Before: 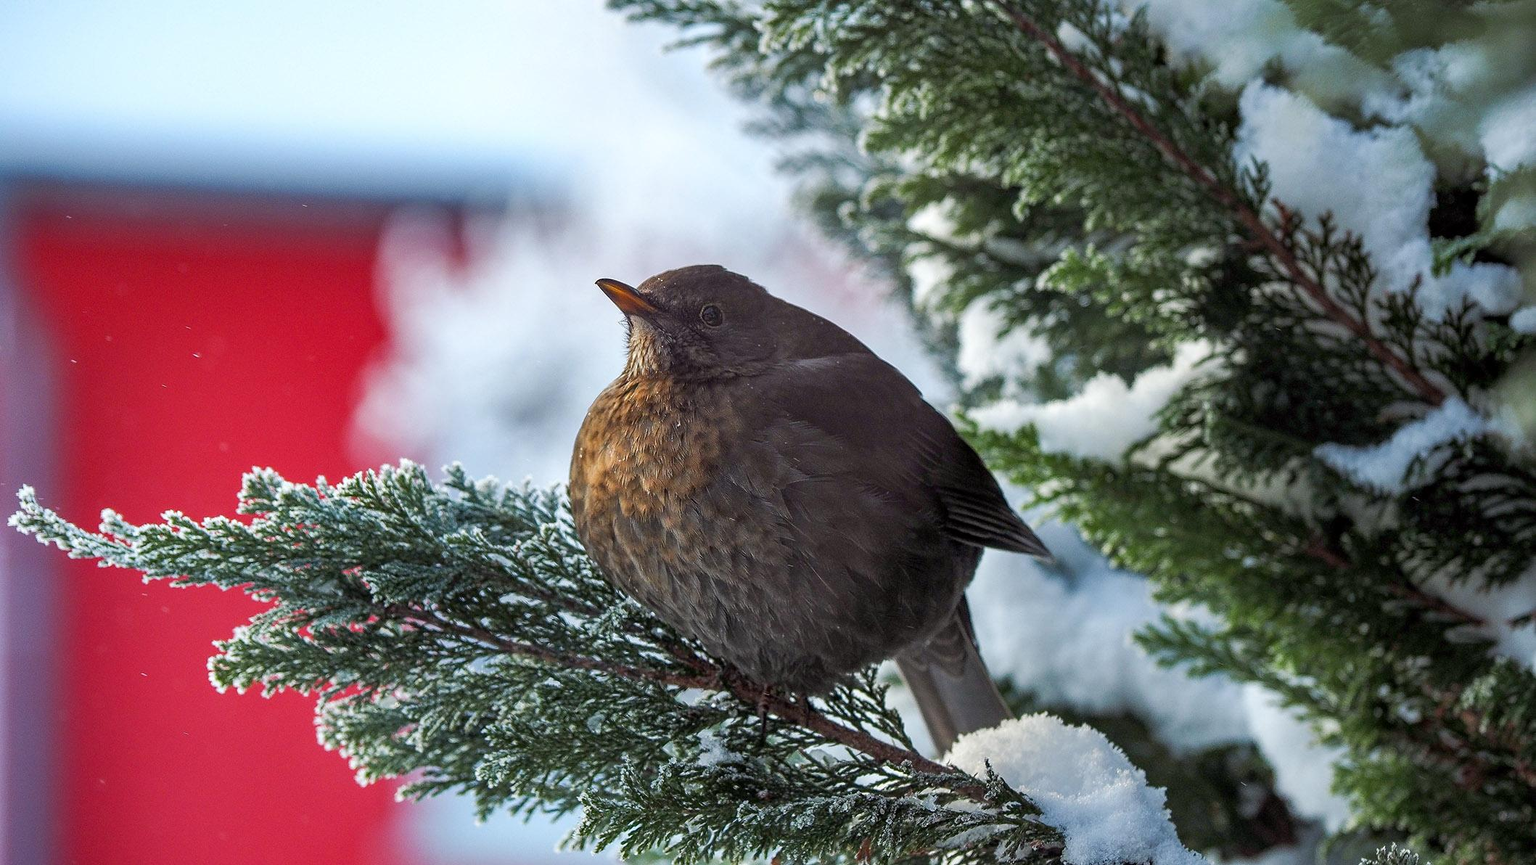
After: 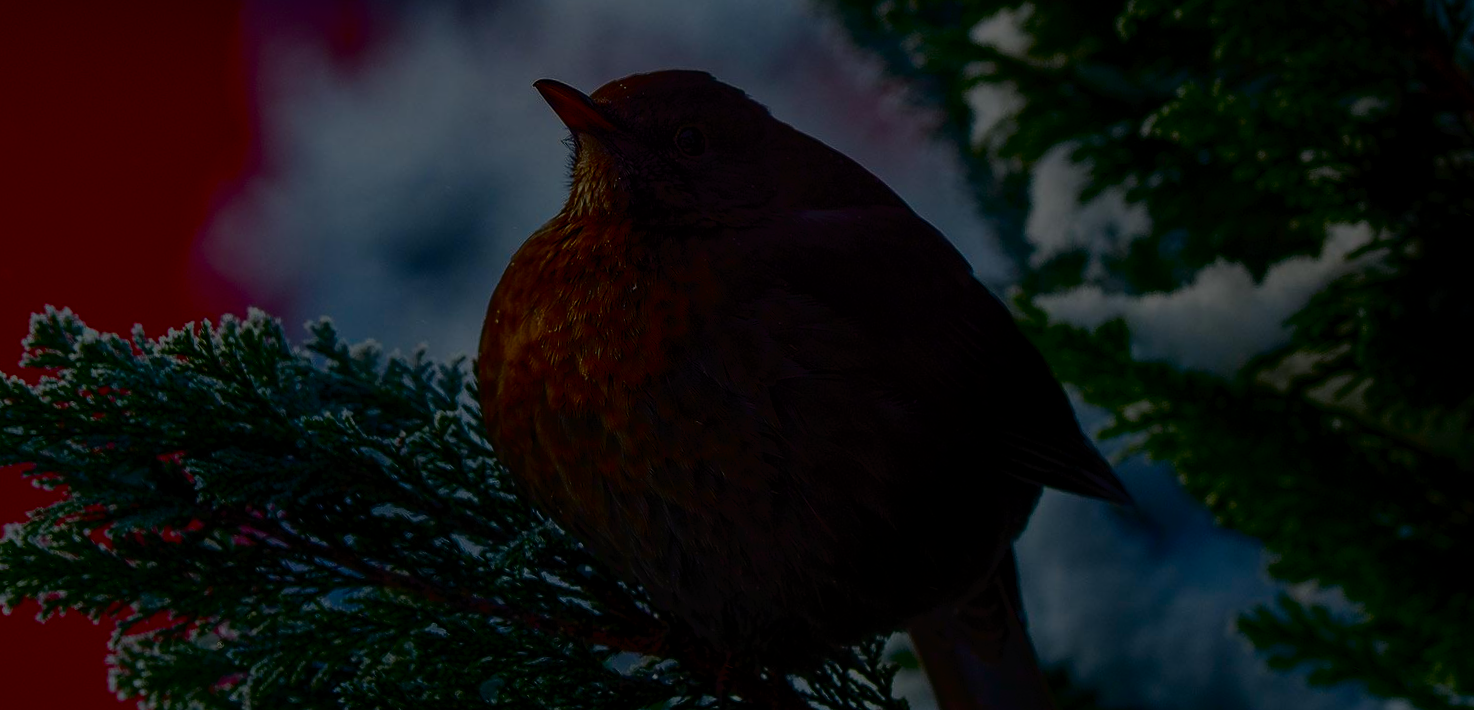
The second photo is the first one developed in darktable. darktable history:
tone equalizer: edges refinement/feathering 500, mask exposure compensation -1.57 EV, preserve details guided filter
tone curve: curves: ch0 [(0, 0) (0.003, 0.014) (0.011, 0.017) (0.025, 0.023) (0.044, 0.035) (0.069, 0.04) (0.1, 0.062) (0.136, 0.099) (0.177, 0.152) (0.224, 0.214) (0.277, 0.291) (0.335, 0.383) (0.399, 0.487) (0.468, 0.581) (0.543, 0.662) (0.623, 0.738) (0.709, 0.802) (0.801, 0.871) (0.898, 0.936) (1, 1)], color space Lab, independent channels, preserve colors none
crop and rotate: angle -4.04°, left 9.924%, top 21.182%, right 11.914%, bottom 11.878%
filmic rgb: black relative exposure -7.65 EV, white relative exposure 4.56 EV, hardness 3.61
contrast brightness saturation: contrast 0.095, brightness -0.262, saturation 0.15
color balance rgb: linear chroma grading › global chroma 8.46%, perceptual saturation grading › global saturation 20%, perceptual saturation grading › highlights -25.118%, perceptual saturation grading › shadows 24.02%, global vibrance 50.043%
exposure: exposure -2.439 EV, compensate highlight preservation false
